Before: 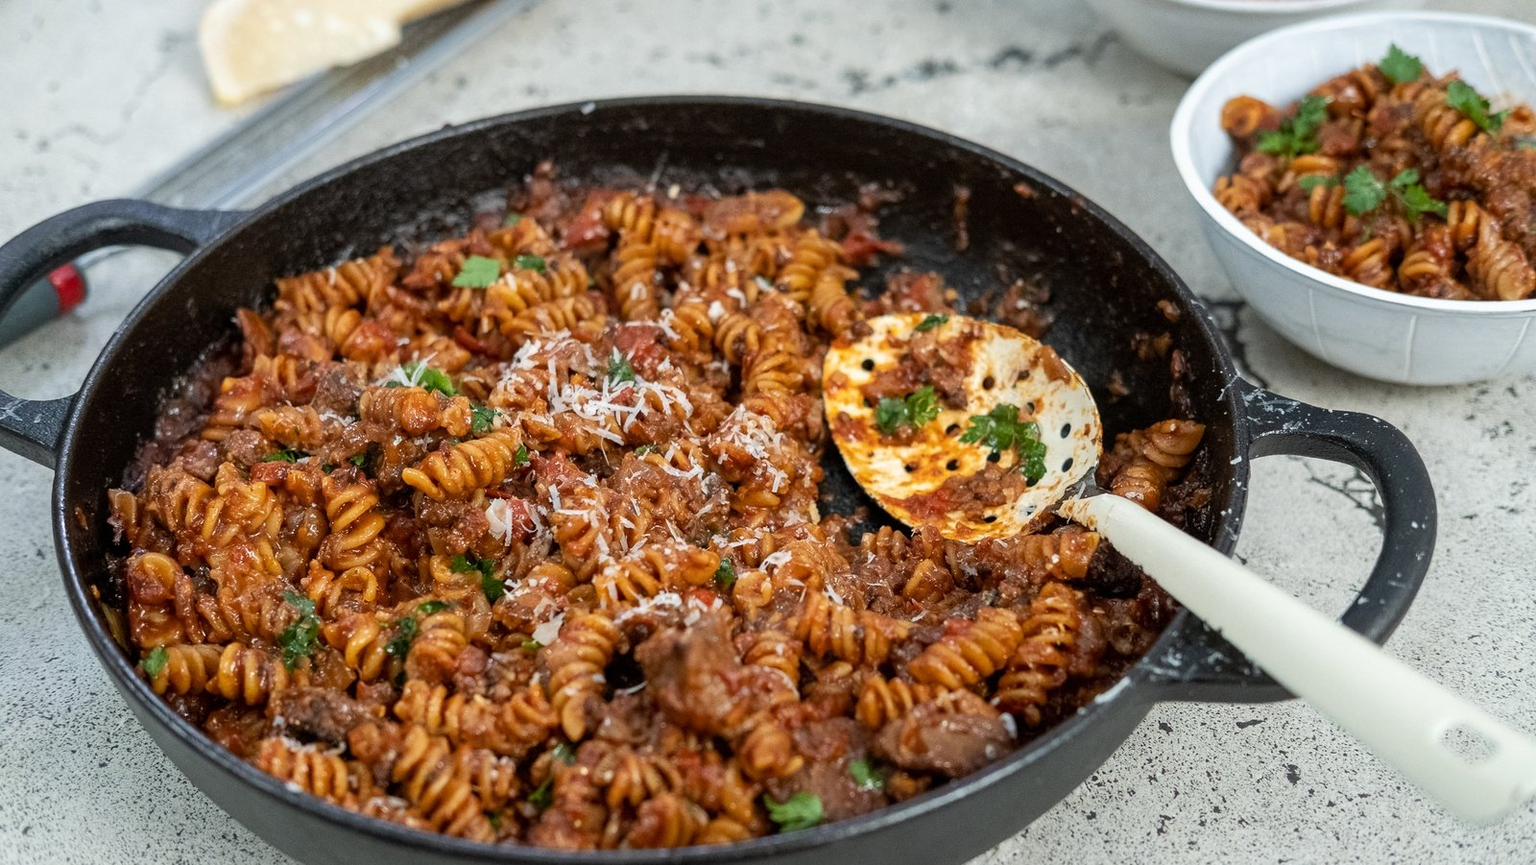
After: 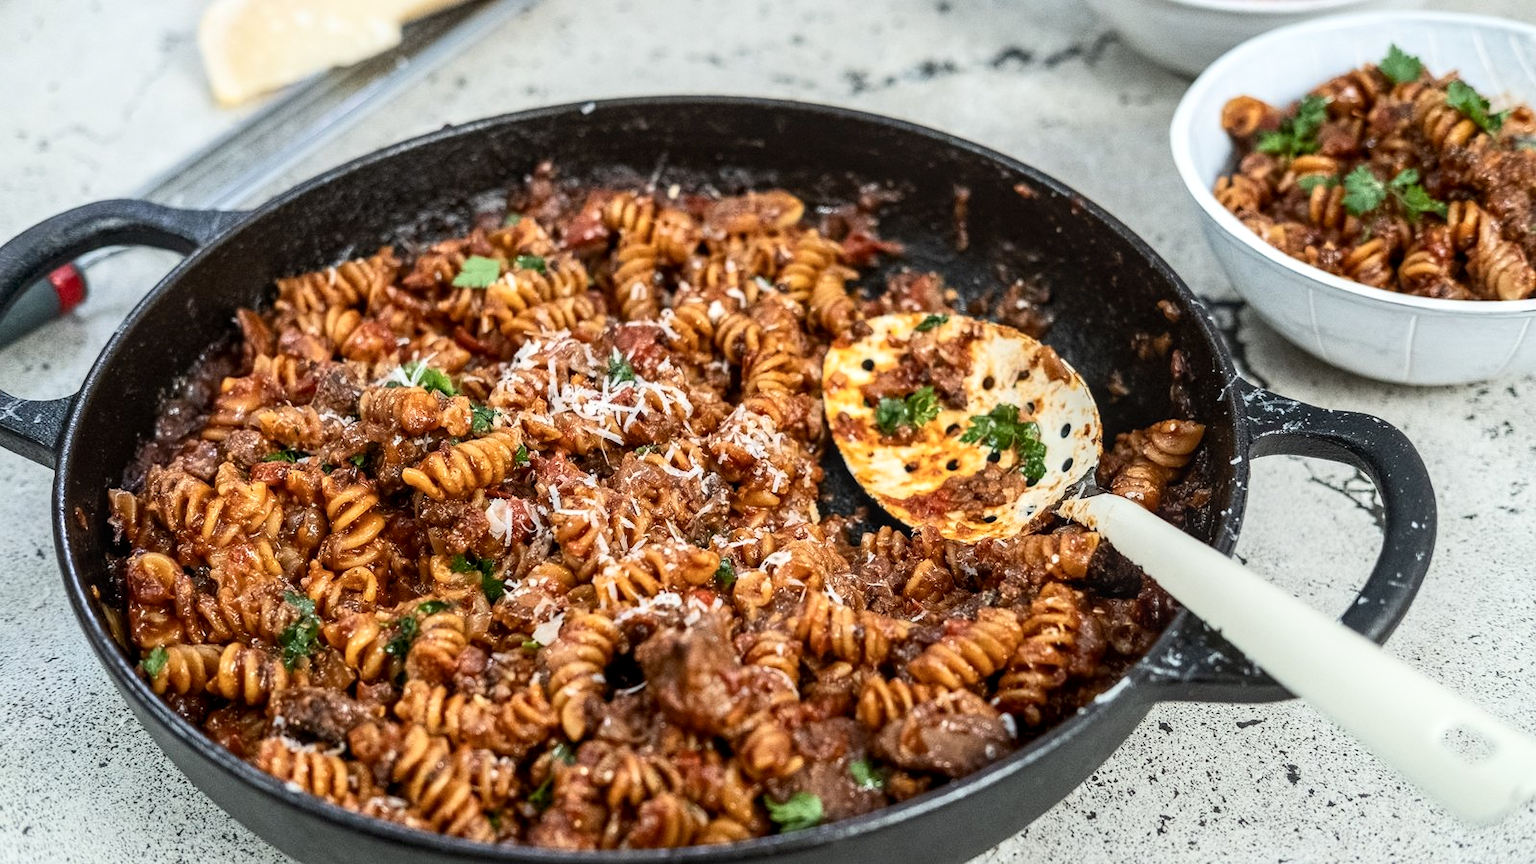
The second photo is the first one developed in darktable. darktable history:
local contrast: on, module defaults
contrast brightness saturation: contrast 0.244, brightness 0.088
